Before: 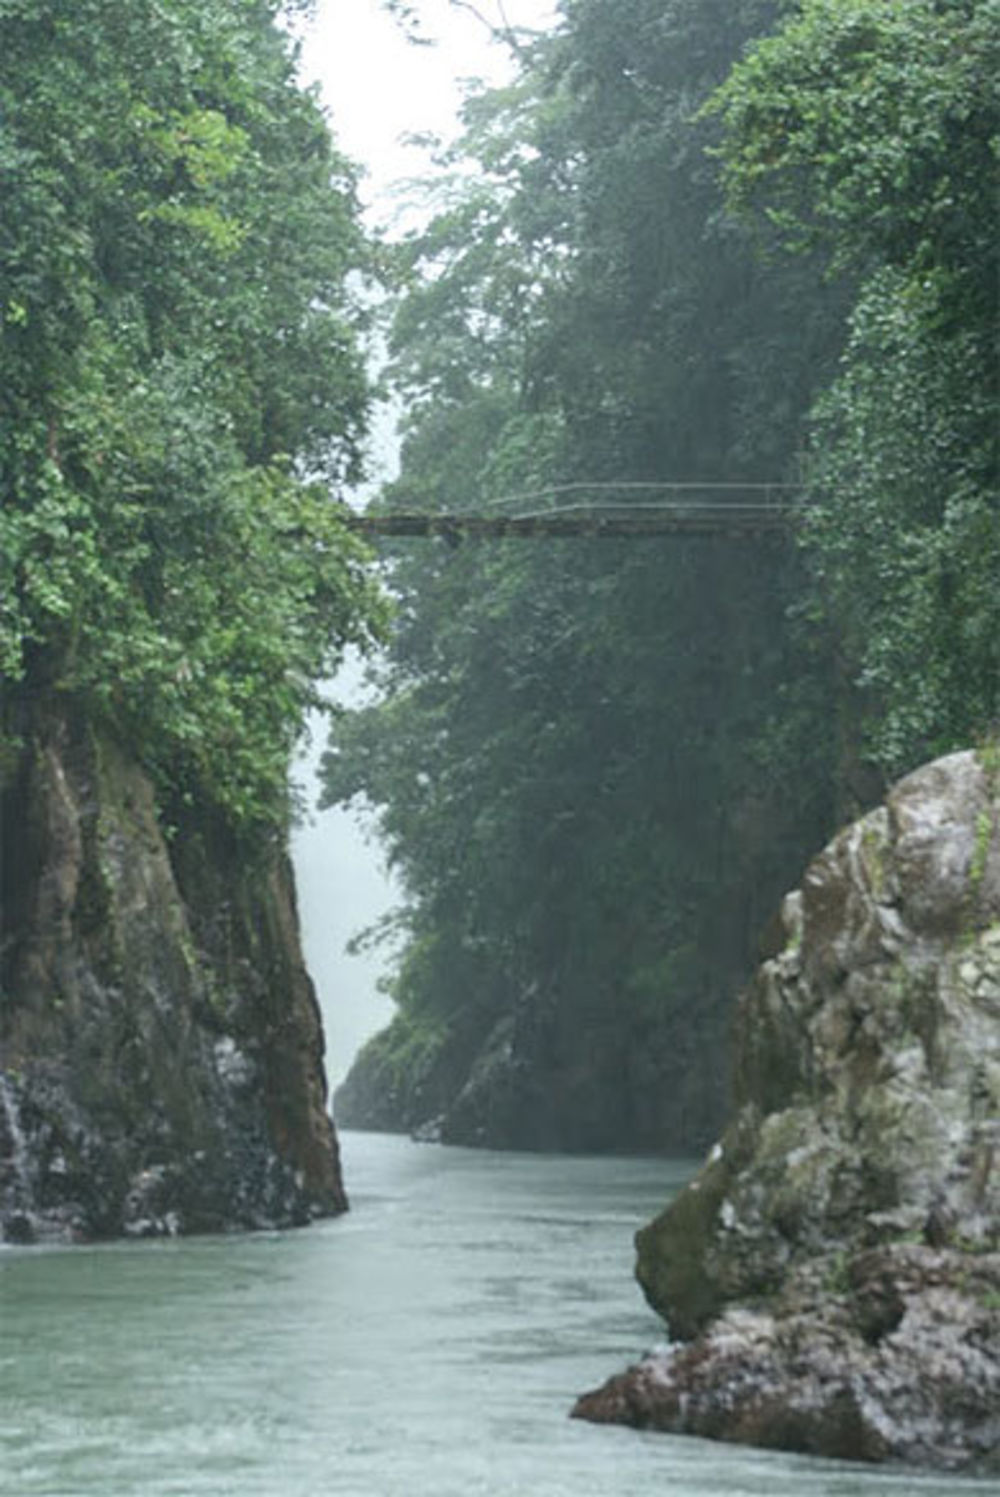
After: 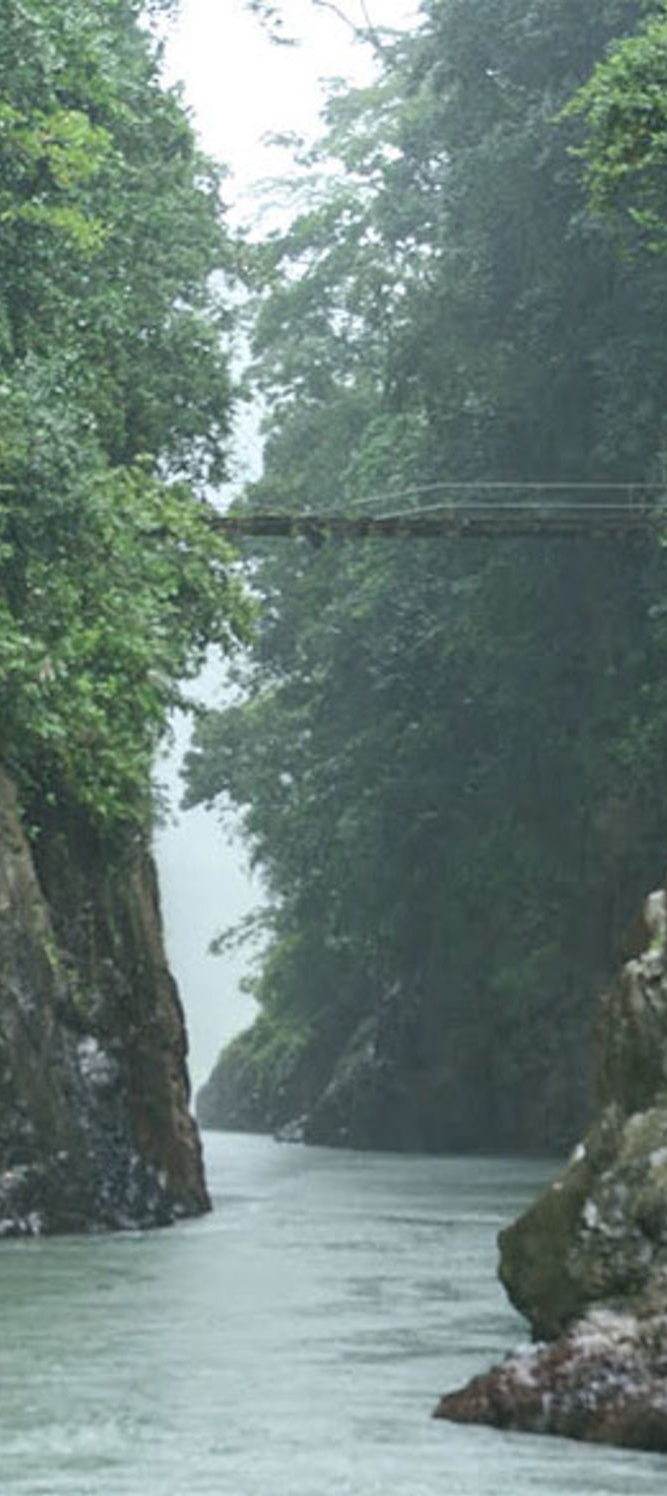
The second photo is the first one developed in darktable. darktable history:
crop and rotate: left 13.712%, right 19.555%
